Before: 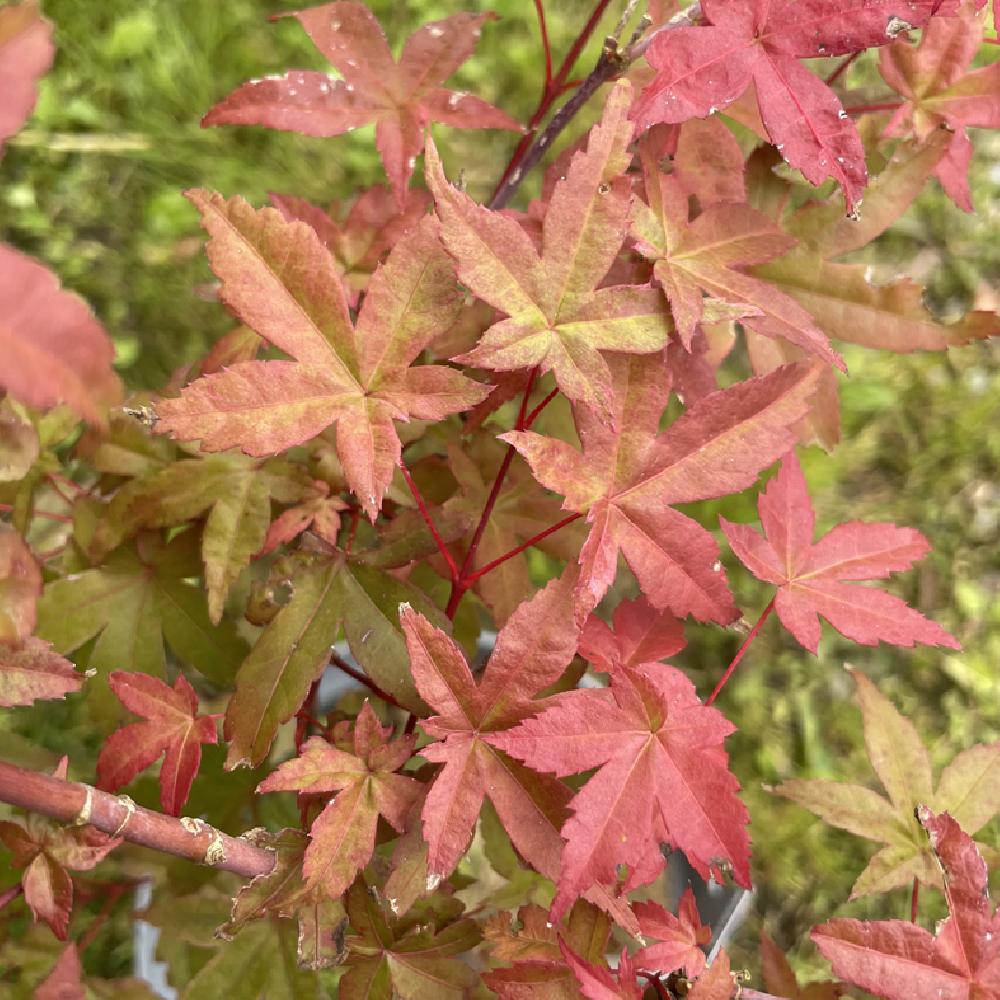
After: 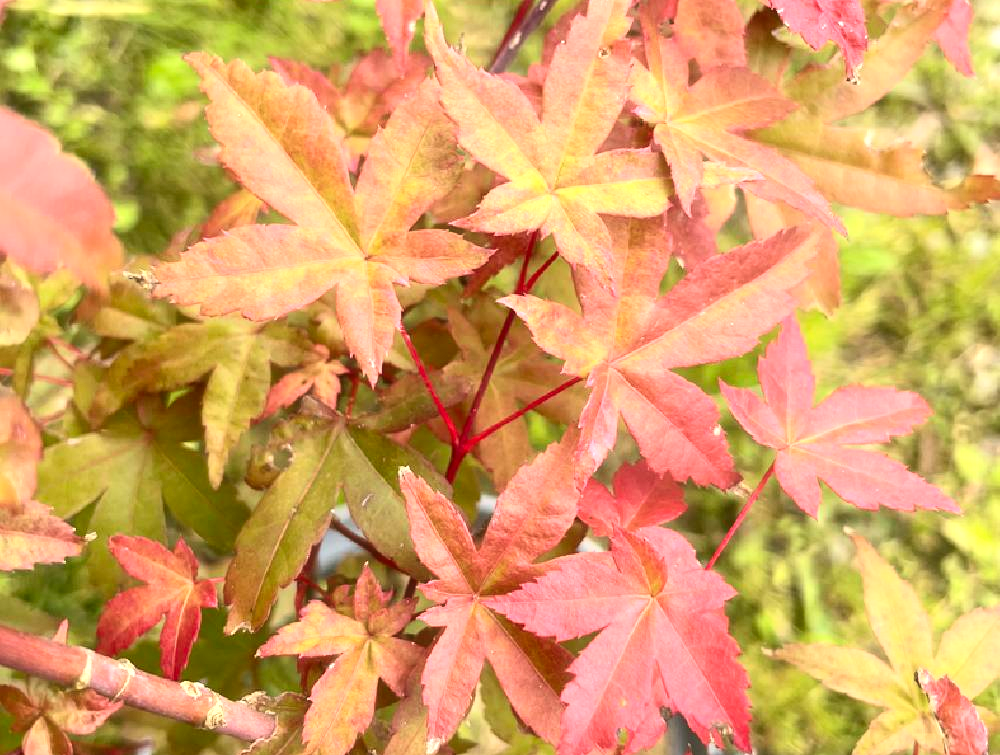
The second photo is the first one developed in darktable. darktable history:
contrast brightness saturation: contrast 0.226, brightness 0.1, saturation 0.291
exposure: black level correction 0, exposure 0.498 EV, compensate highlight preservation false
crop: top 13.692%, bottom 10.752%
haze removal: strength -0.094, adaptive false
